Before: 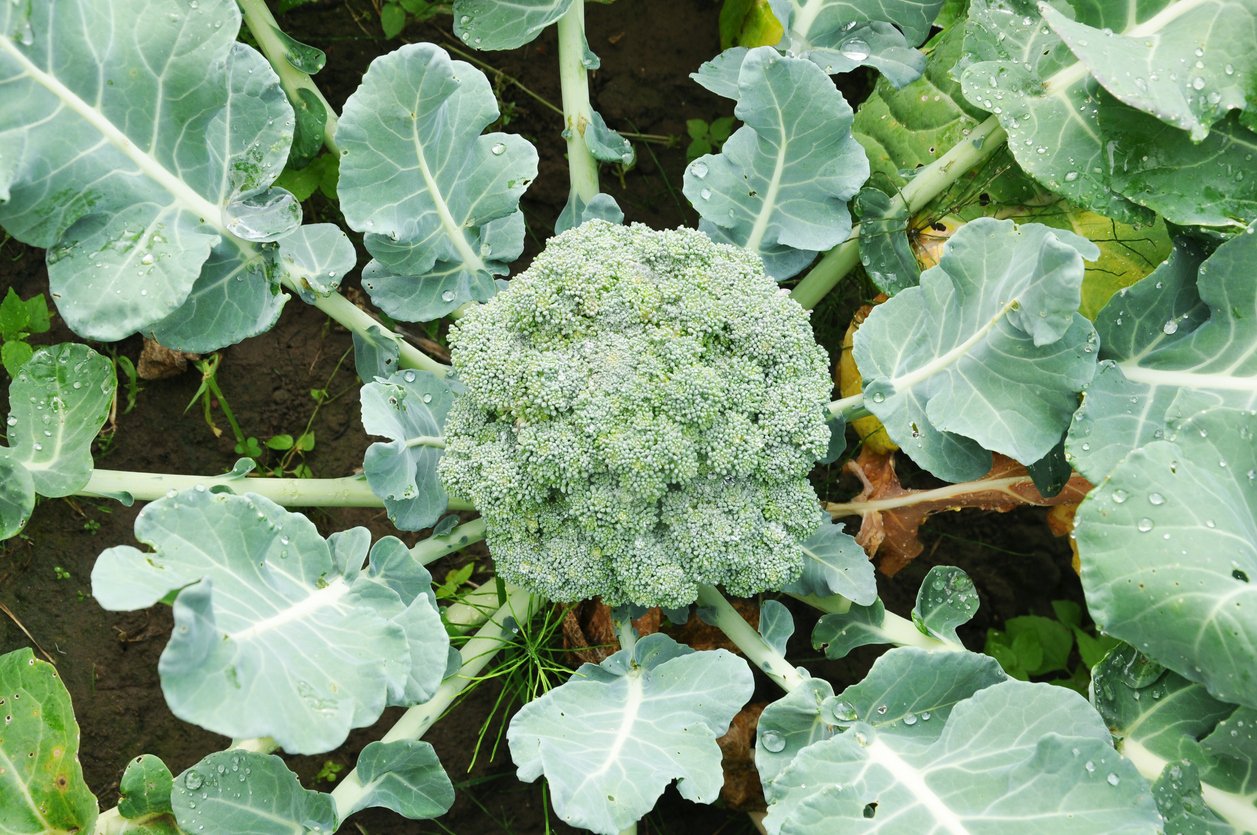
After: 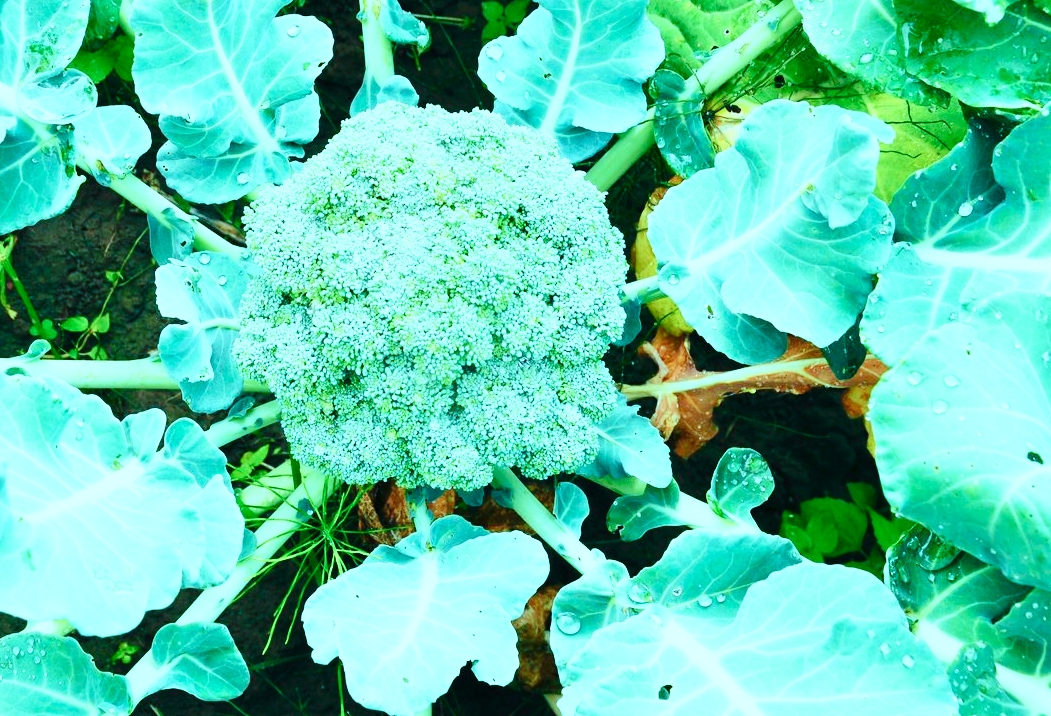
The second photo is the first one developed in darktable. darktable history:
crop: left 16.315%, top 14.246%
tone curve: curves: ch0 [(0, 0) (0.051, 0.047) (0.102, 0.099) (0.232, 0.249) (0.462, 0.501) (0.698, 0.761) (0.908, 0.946) (1, 1)]; ch1 [(0, 0) (0.339, 0.298) (0.402, 0.363) (0.453, 0.413) (0.485, 0.469) (0.494, 0.493) (0.504, 0.501) (0.525, 0.533) (0.563, 0.591) (0.597, 0.631) (1, 1)]; ch2 [(0, 0) (0.48, 0.48) (0.504, 0.5) (0.539, 0.554) (0.59, 0.628) (0.642, 0.682) (0.824, 0.815) (1, 1)], color space Lab, independent channels, preserve colors none
color calibration: x 0.367, y 0.379, temperature 4395.86 K
base curve: curves: ch0 [(0, 0) (0.028, 0.03) (0.121, 0.232) (0.46, 0.748) (0.859, 0.968) (1, 1)], preserve colors none
color balance rgb: shadows lift › chroma 7.23%, shadows lift › hue 246.48°, highlights gain › chroma 5.38%, highlights gain › hue 196.93°, white fulcrum 1 EV
